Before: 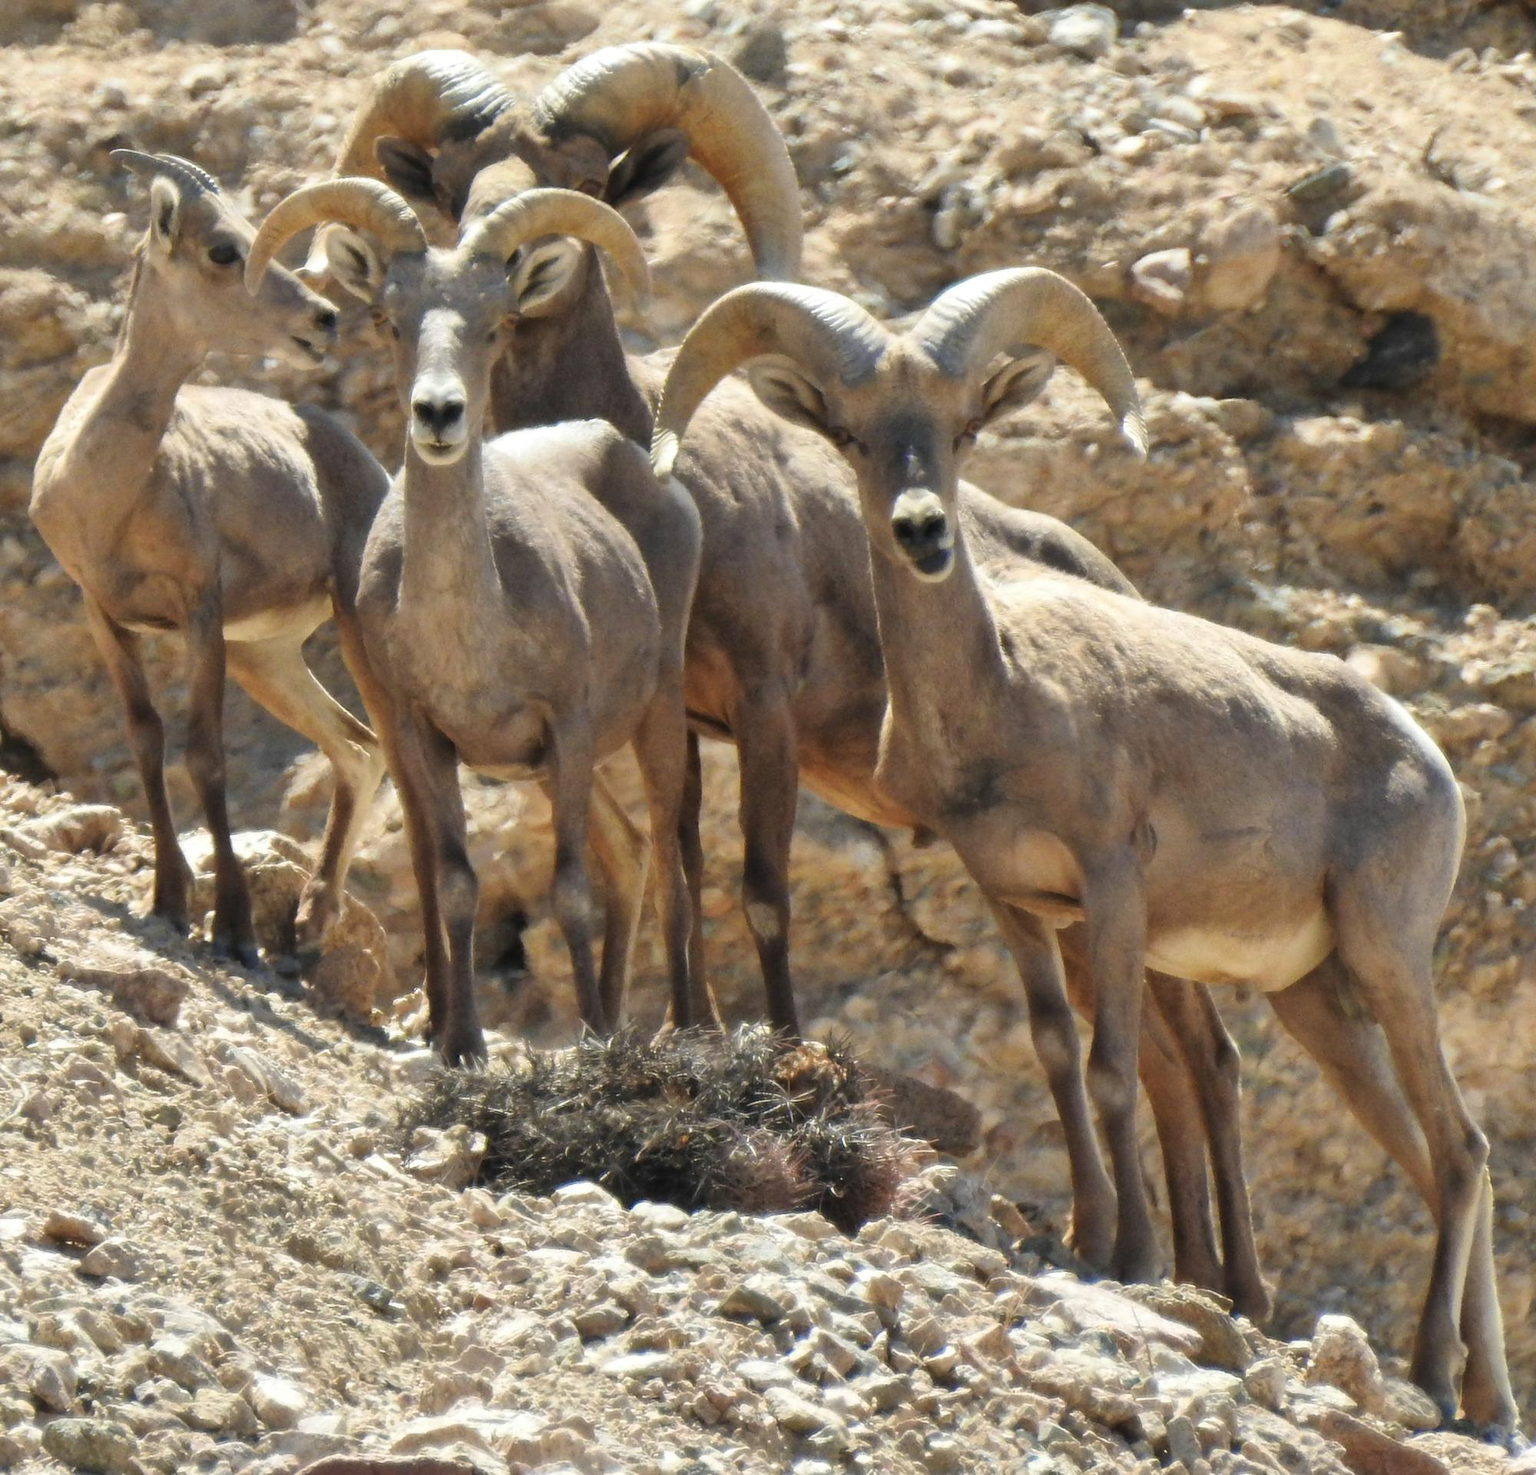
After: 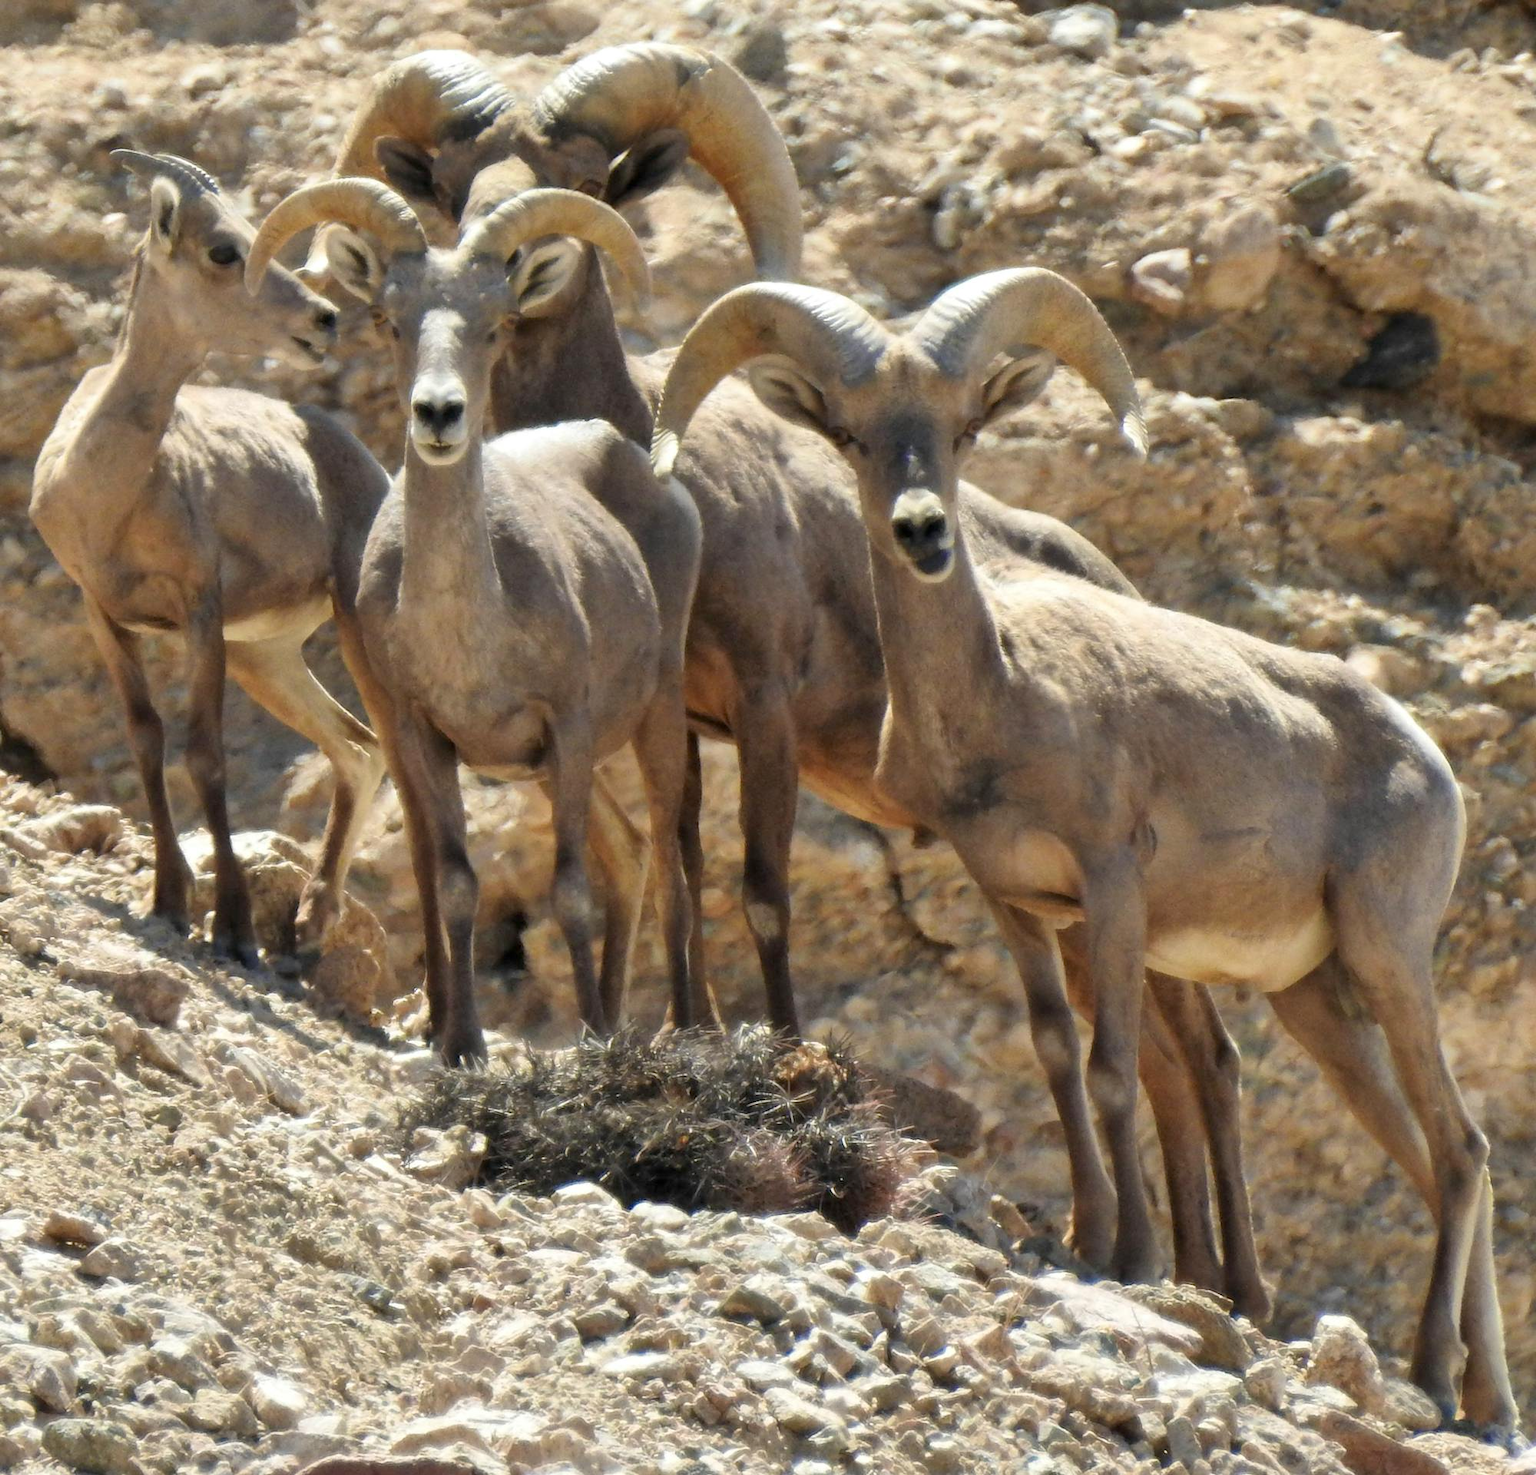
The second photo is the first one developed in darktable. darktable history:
exposure: black level correction 0.005, exposure 0.004 EV, compensate highlight preservation false
